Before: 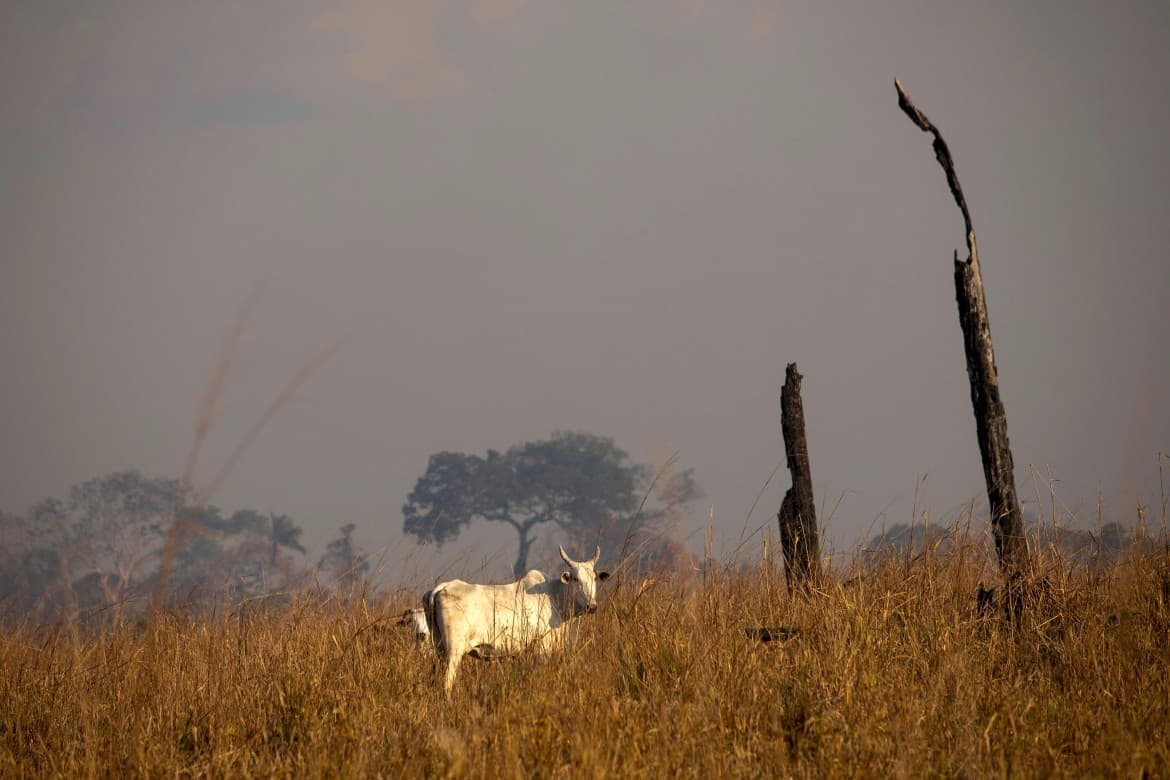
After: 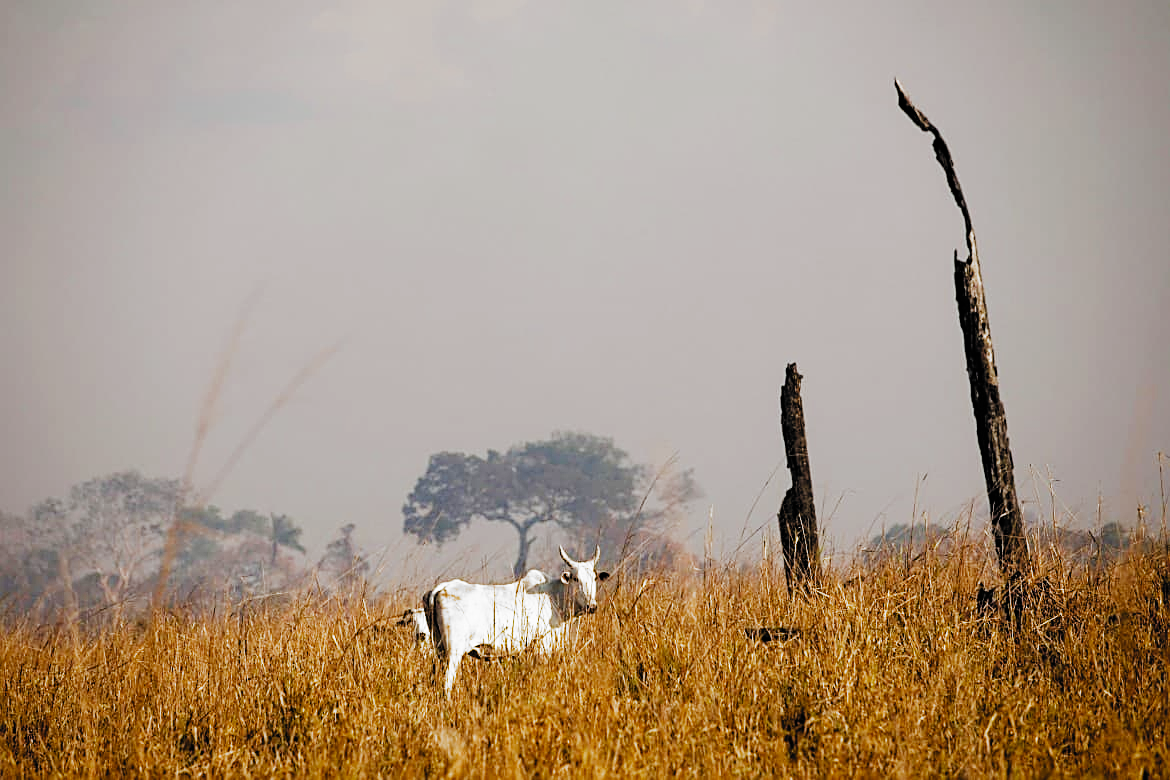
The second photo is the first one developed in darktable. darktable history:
exposure: black level correction -0.005, exposure 1 EV, compensate highlight preservation false
sharpen: on, module defaults
filmic rgb: black relative exposure -5.12 EV, white relative exposure 3.95 EV, threshold 2.97 EV, hardness 2.88, contrast 1.3, highlights saturation mix -29.17%, add noise in highlights 0.002, preserve chrominance no, color science v3 (2019), use custom middle-gray values true, contrast in highlights soft, enable highlight reconstruction true
